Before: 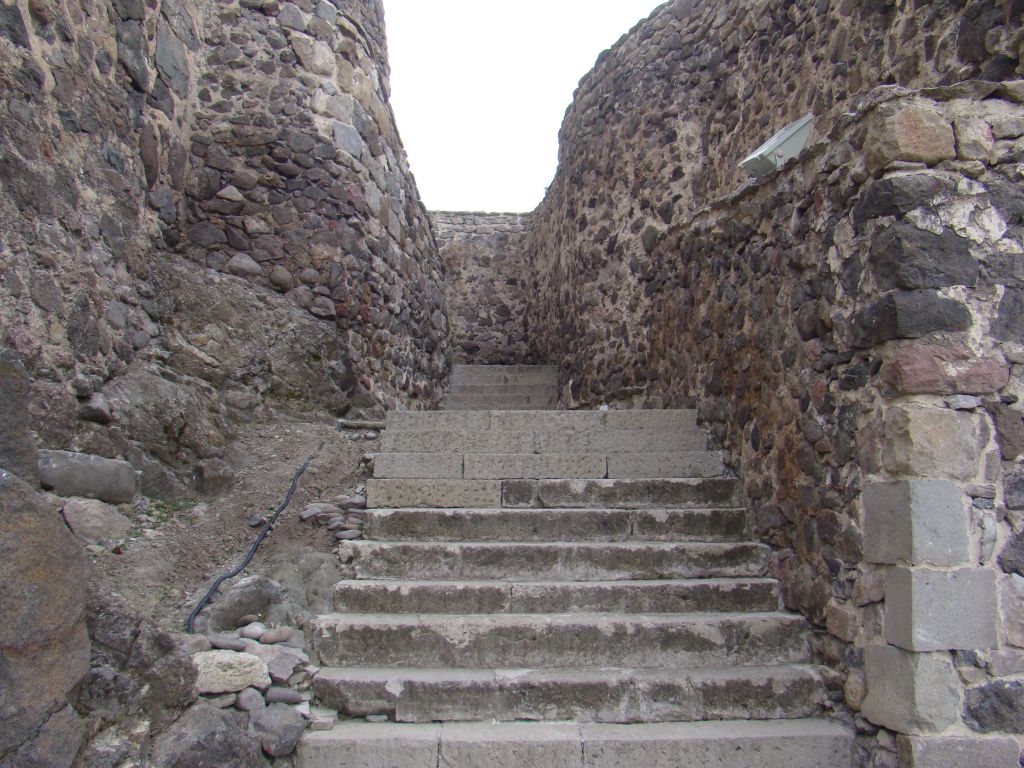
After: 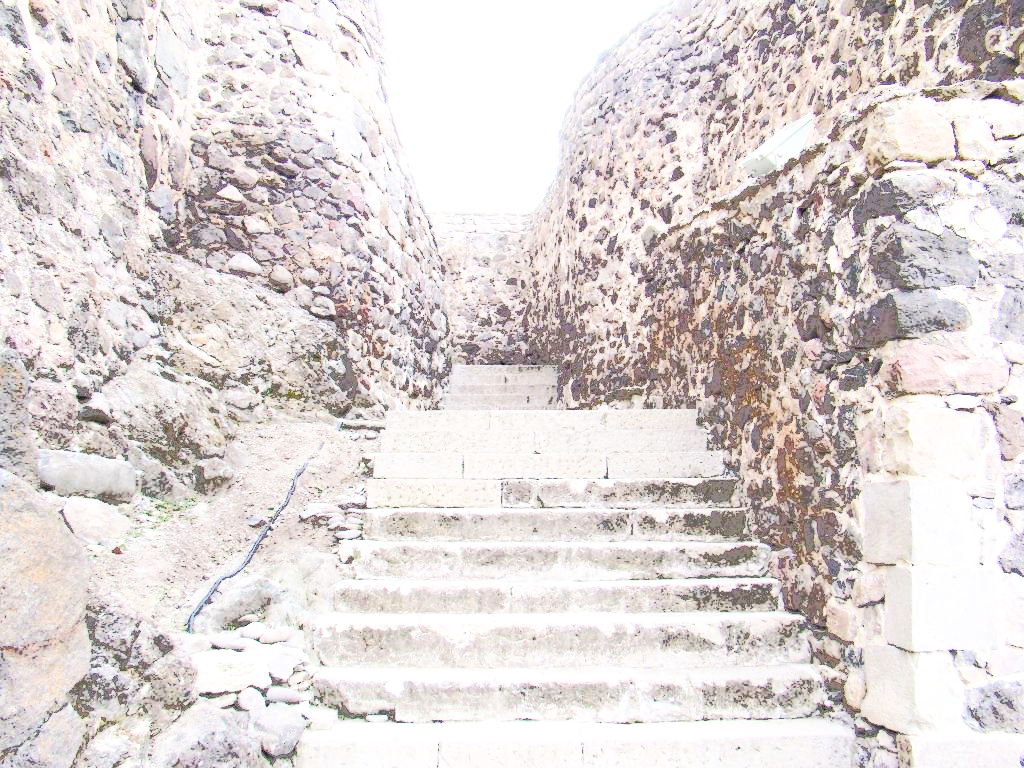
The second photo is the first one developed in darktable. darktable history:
exposure: exposure 3 EV, compensate highlight preservation false
fill light: exposure -0.73 EV, center 0.69, width 2.2
filmic rgb: black relative exposure -5 EV, hardness 2.88, contrast 1.3, highlights saturation mix -30%
